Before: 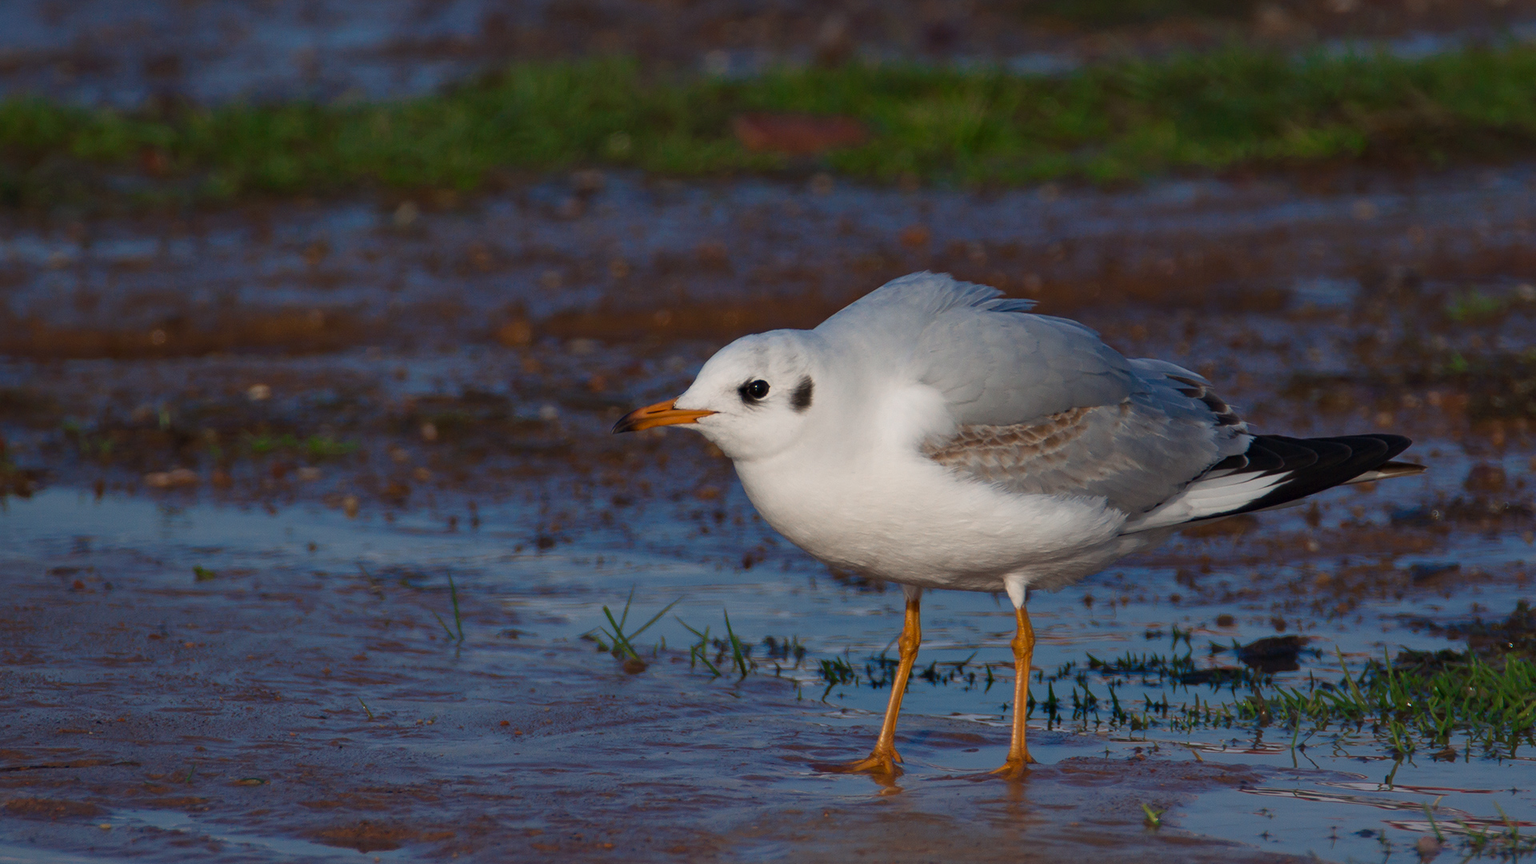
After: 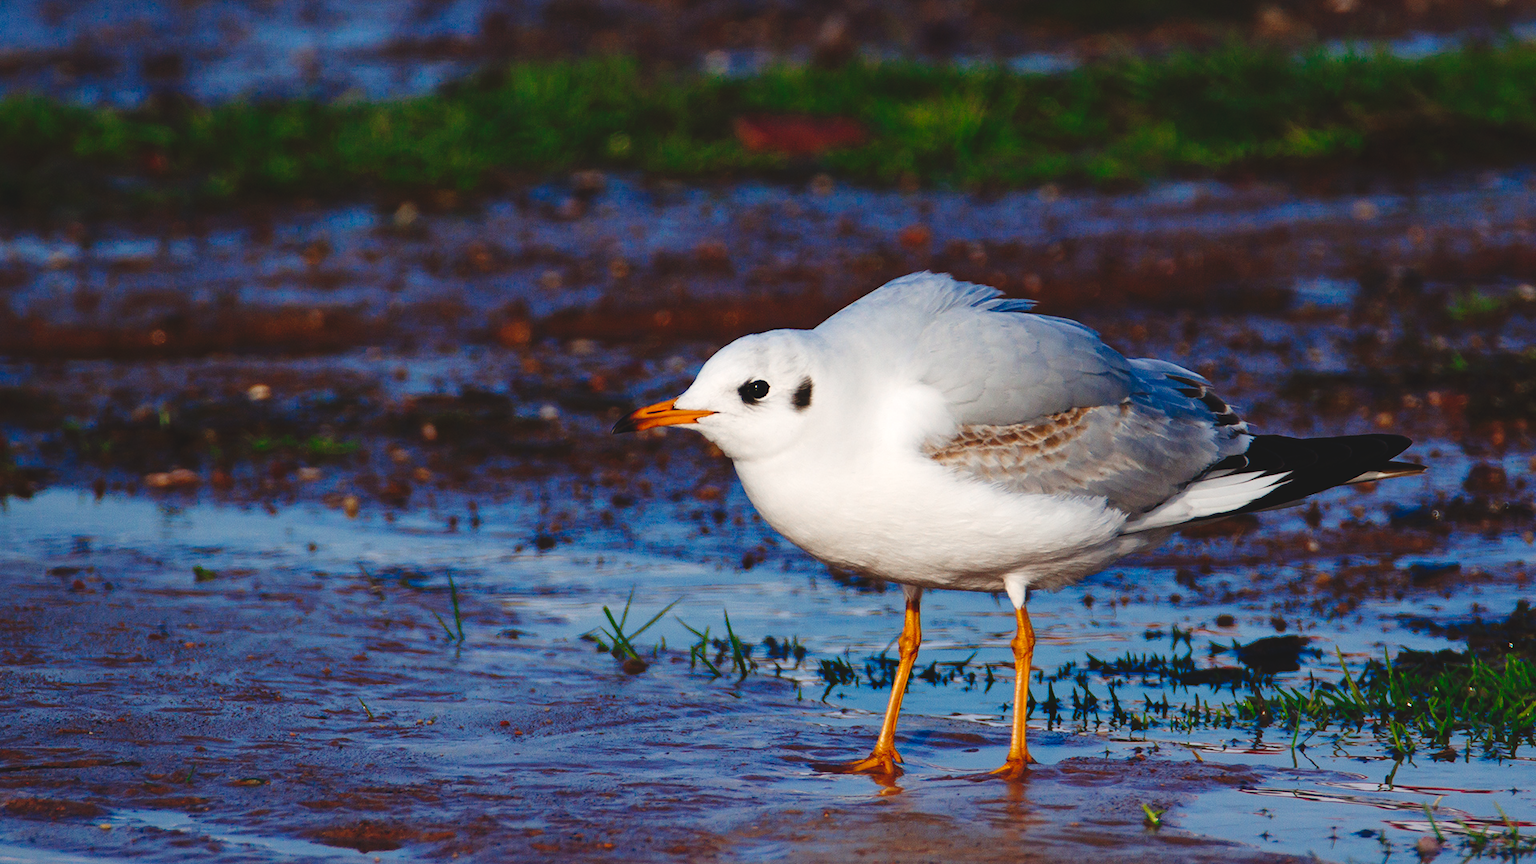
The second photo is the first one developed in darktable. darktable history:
exposure: exposure 0.559 EV, compensate highlight preservation false
tone curve: curves: ch0 [(0, 0) (0.003, 0.084) (0.011, 0.084) (0.025, 0.084) (0.044, 0.084) (0.069, 0.085) (0.1, 0.09) (0.136, 0.1) (0.177, 0.119) (0.224, 0.144) (0.277, 0.205) (0.335, 0.298) (0.399, 0.417) (0.468, 0.525) (0.543, 0.631) (0.623, 0.72) (0.709, 0.8) (0.801, 0.867) (0.898, 0.934) (1, 1)], preserve colors none
